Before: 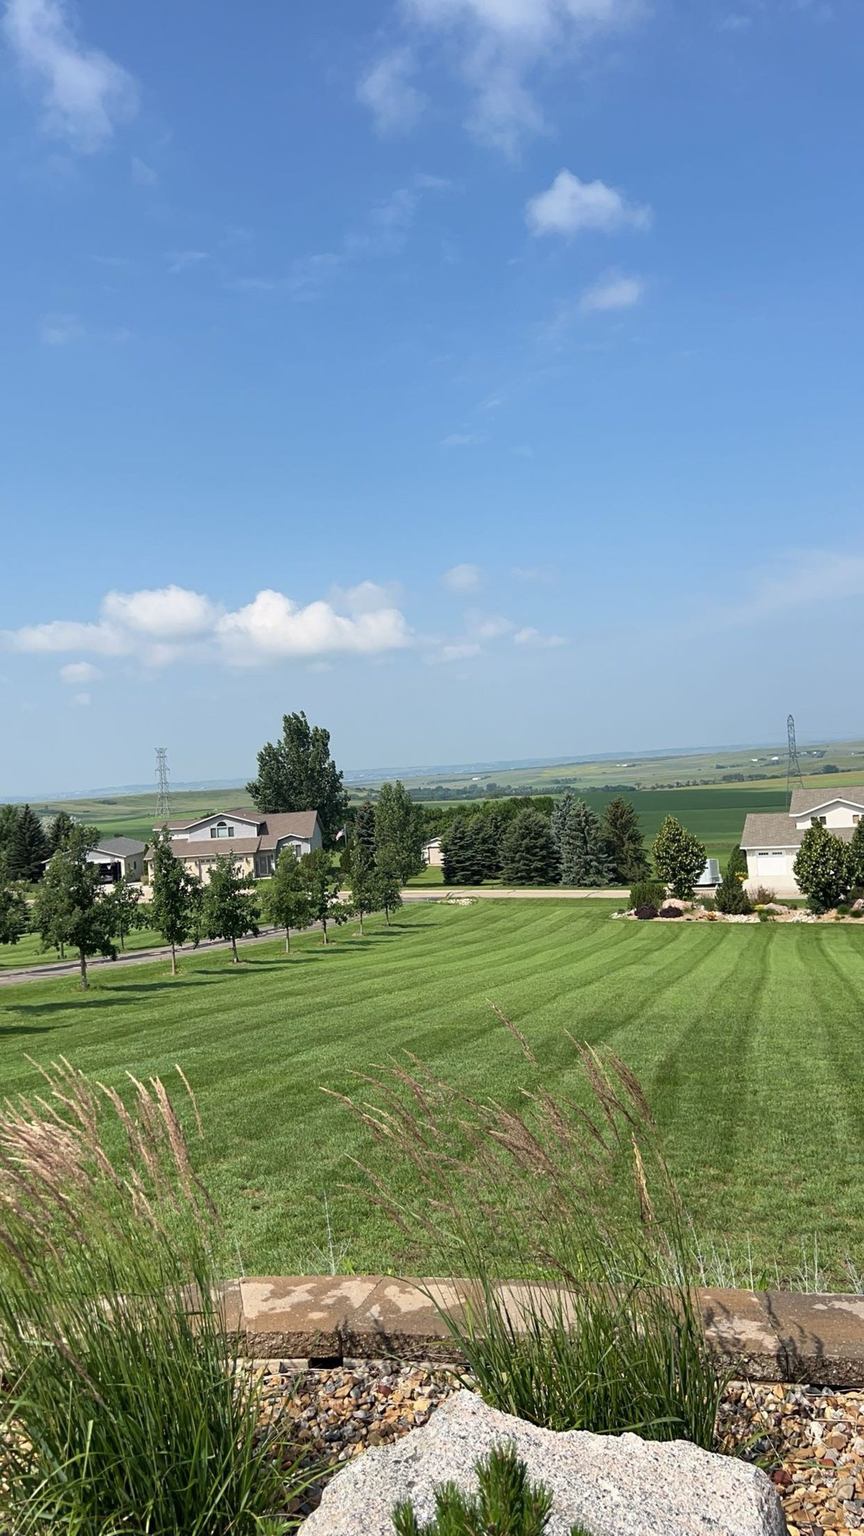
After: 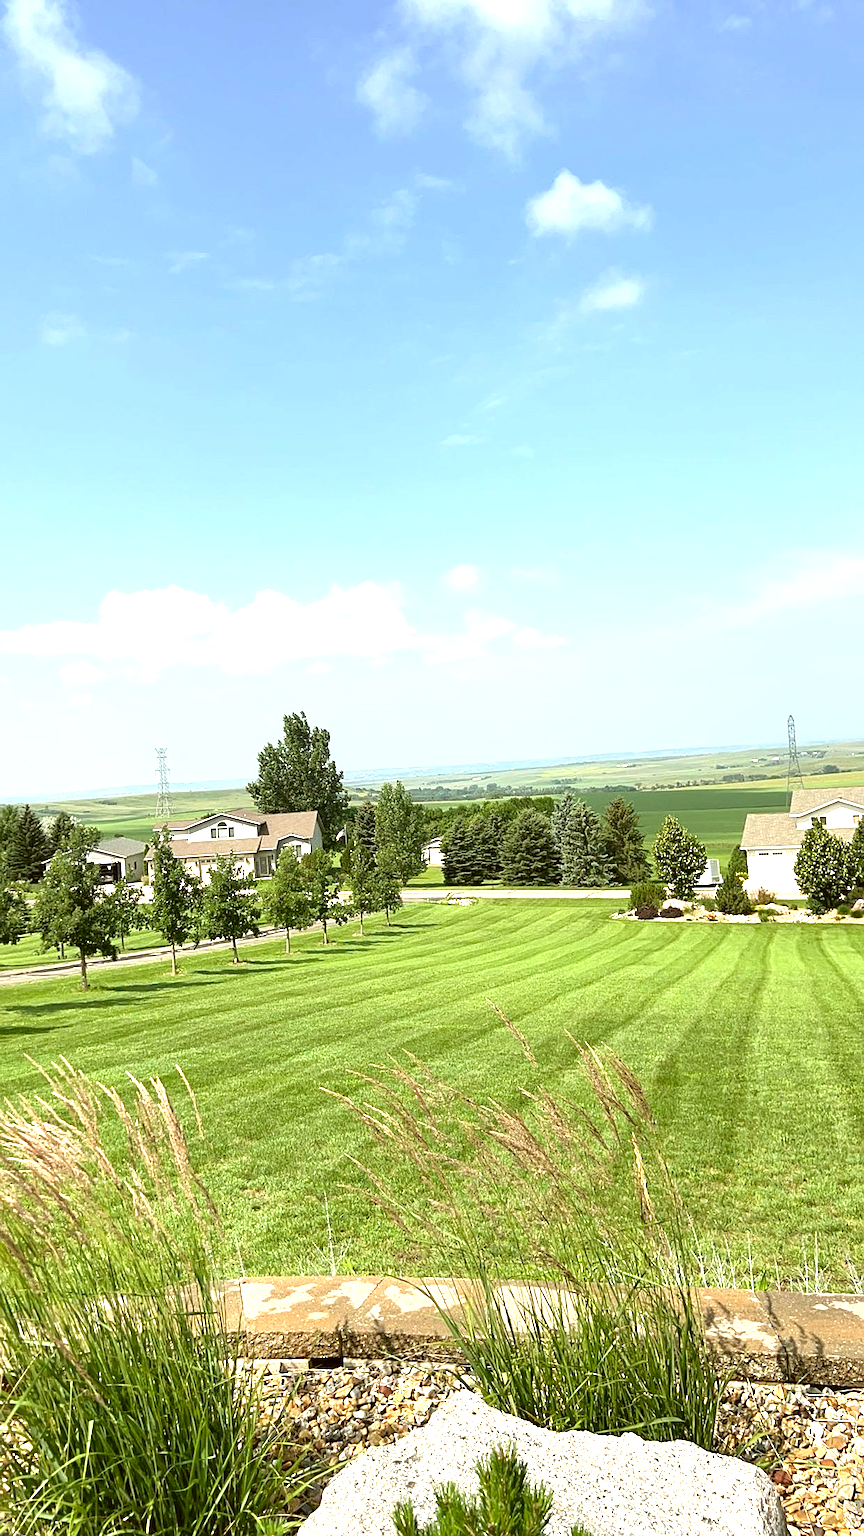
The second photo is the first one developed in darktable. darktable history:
sharpen: on, module defaults
color correction: highlights a* -1.83, highlights b* 10.23, shadows a* 0.446, shadows b* 18.86
exposure: black level correction 0, exposure 1.199 EV, compensate highlight preservation false
